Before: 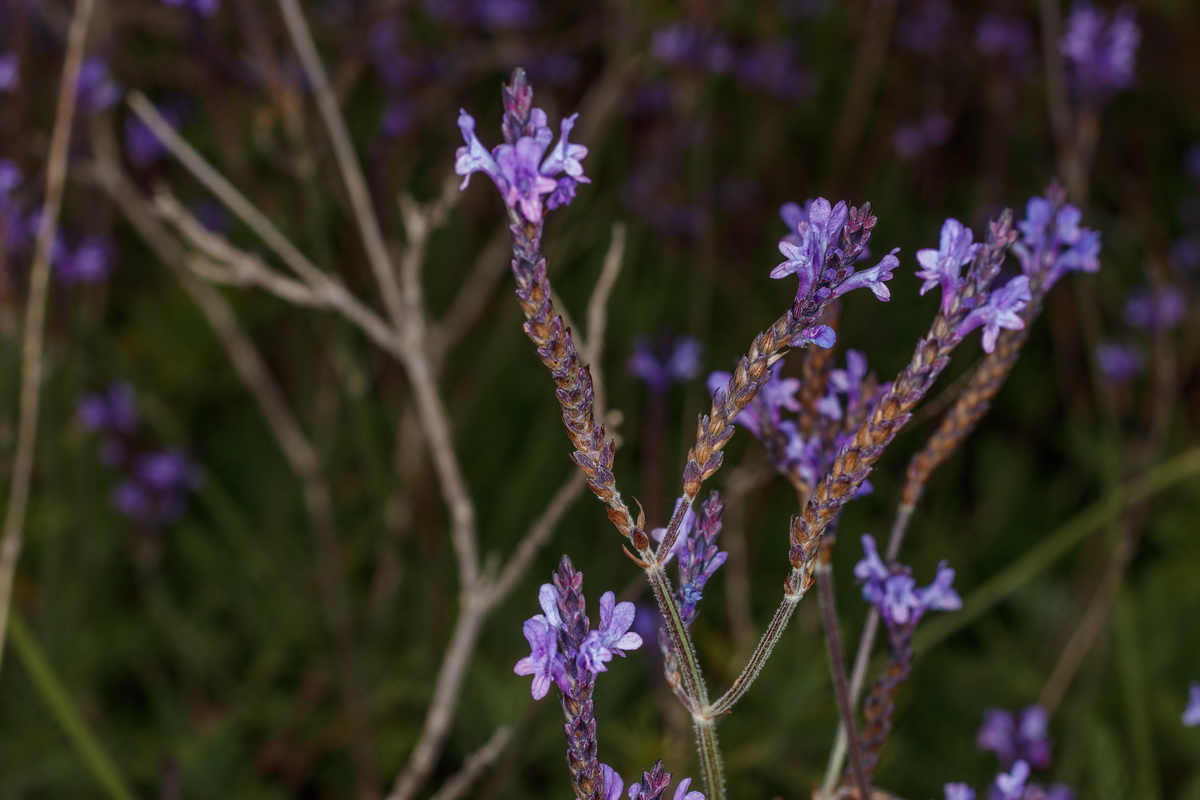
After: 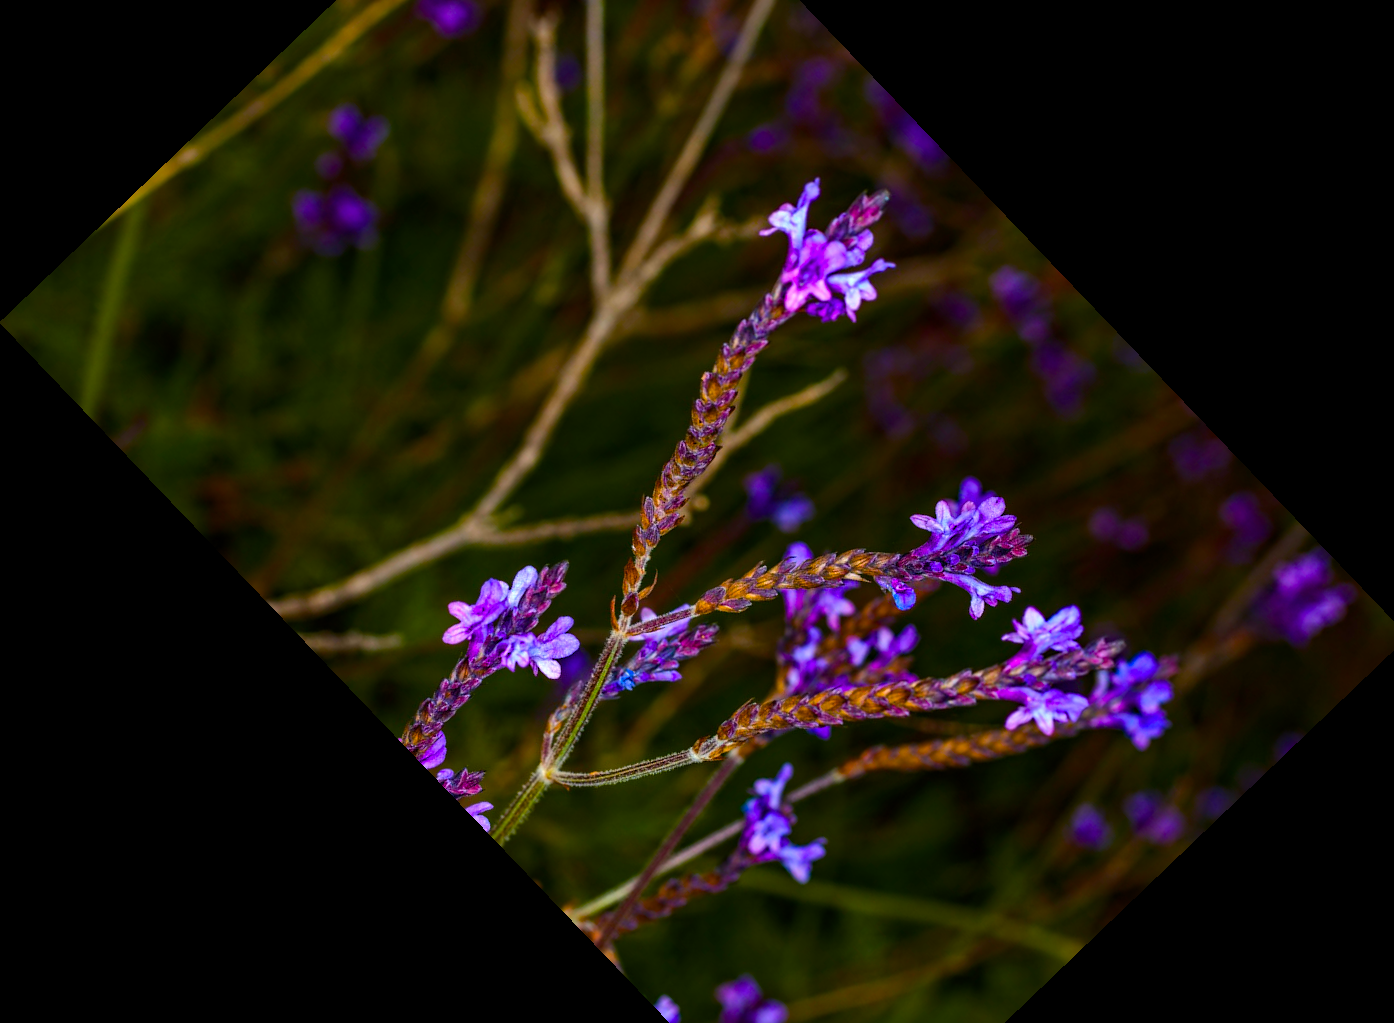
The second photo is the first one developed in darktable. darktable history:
color balance rgb: linear chroma grading › global chroma 42%, perceptual saturation grading › global saturation 42%, global vibrance 33%
tone equalizer: -8 EV -0.417 EV, -7 EV -0.389 EV, -6 EV -0.333 EV, -5 EV -0.222 EV, -3 EV 0.222 EV, -2 EV 0.333 EV, -1 EV 0.389 EV, +0 EV 0.417 EV, edges refinement/feathering 500, mask exposure compensation -1.57 EV, preserve details no
crop and rotate: angle -46.26°, top 16.234%, right 0.912%, bottom 11.704%
haze removal: compatibility mode true, adaptive false
